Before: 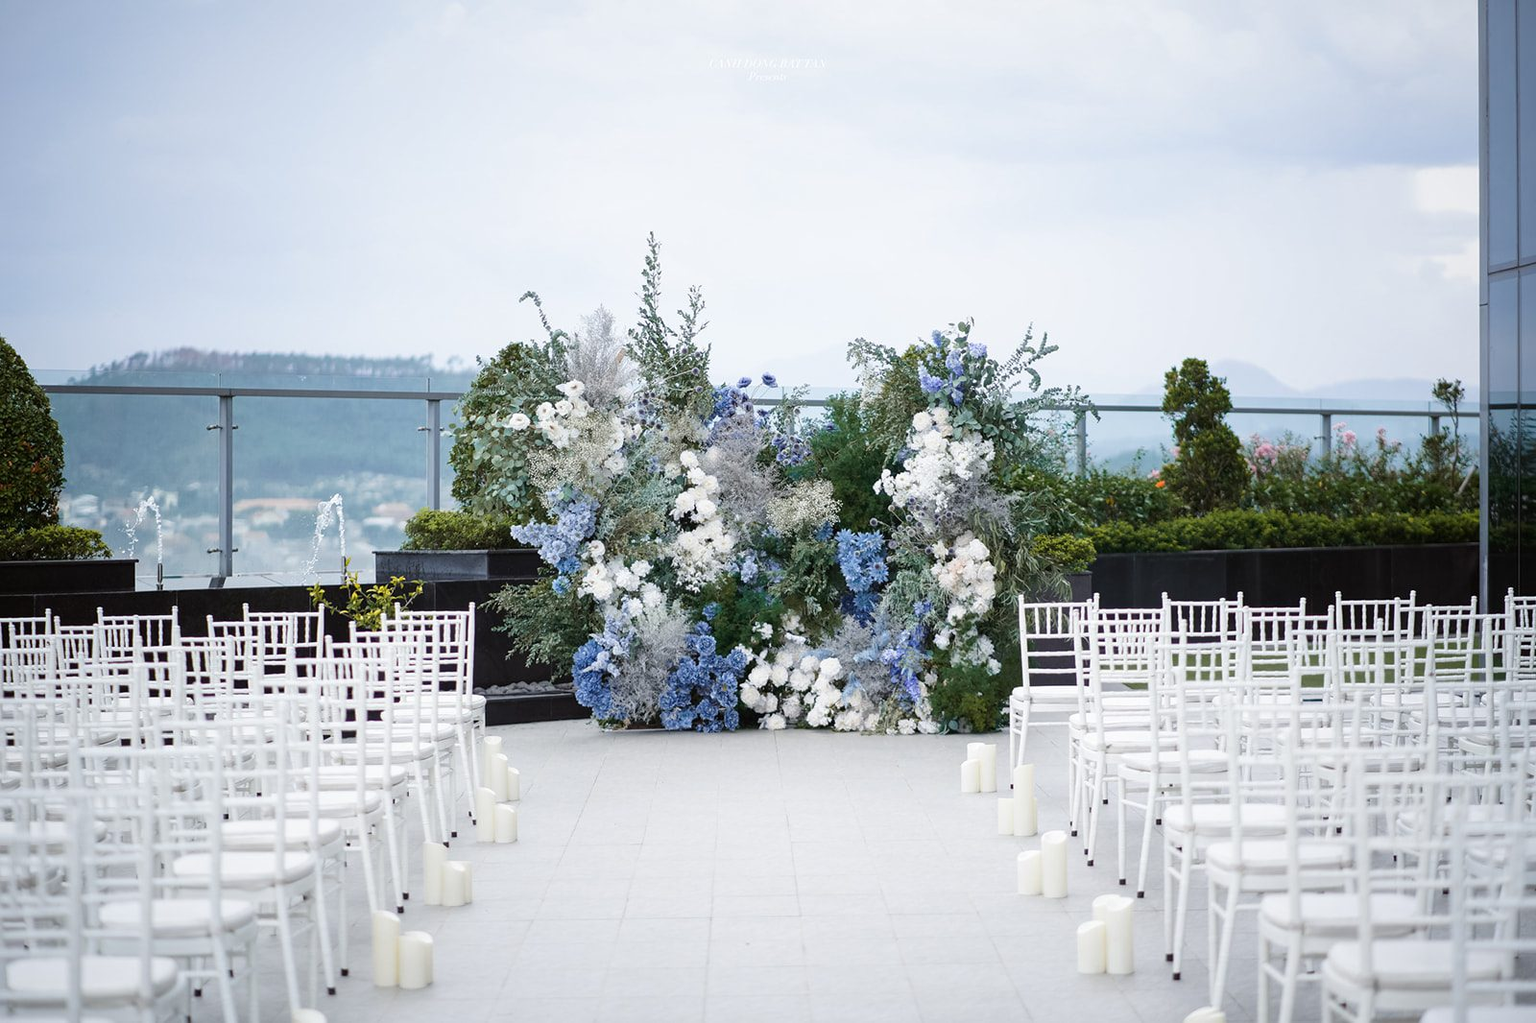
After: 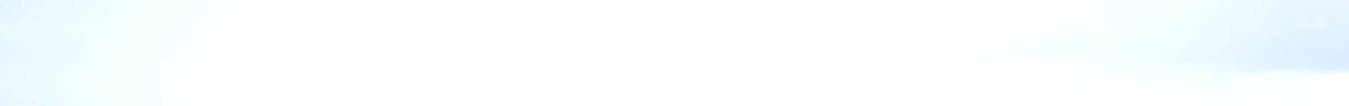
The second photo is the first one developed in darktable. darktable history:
crop and rotate: left 9.644%, top 9.491%, right 6.021%, bottom 80.509%
sharpen: on, module defaults
color correction: highlights a* -2.68, highlights b* 2.57
tone curve: curves: ch0 [(0, 0) (0.003, 0.075) (0.011, 0.079) (0.025, 0.079) (0.044, 0.082) (0.069, 0.085) (0.1, 0.089) (0.136, 0.096) (0.177, 0.105) (0.224, 0.14) (0.277, 0.202) (0.335, 0.304) (0.399, 0.417) (0.468, 0.521) (0.543, 0.636) (0.623, 0.726) (0.709, 0.801) (0.801, 0.878) (0.898, 0.927) (1, 1)], preserve colors none
exposure: black level correction 0, exposure 0.5 EV, compensate exposure bias true, compensate highlight preservation false
